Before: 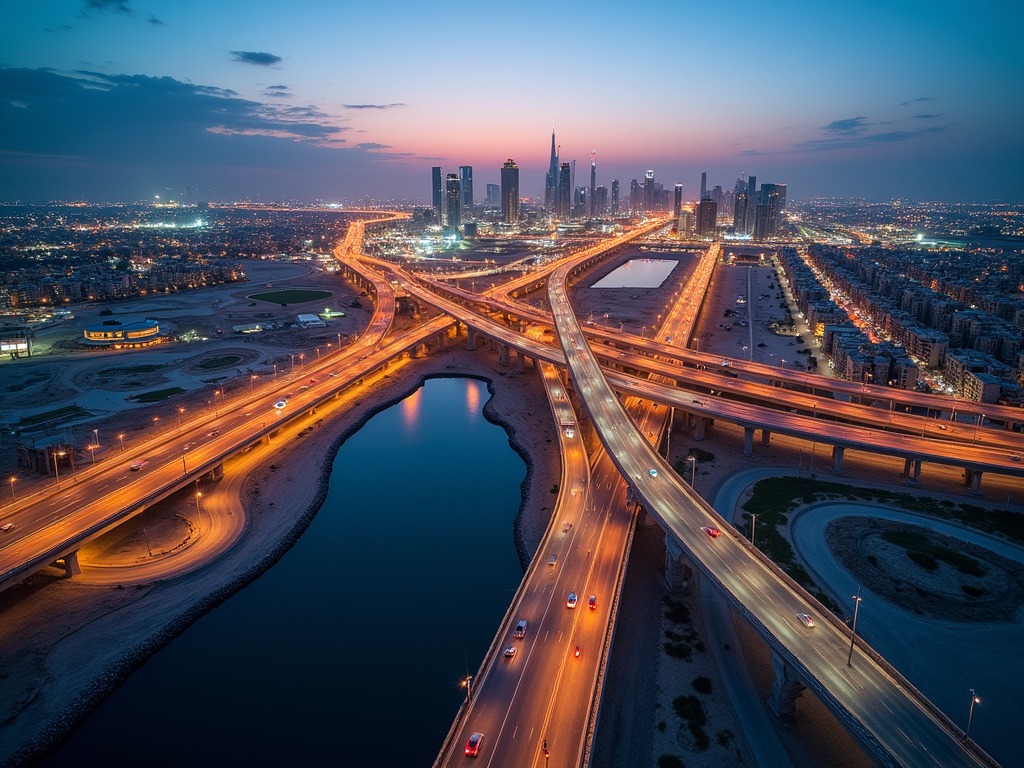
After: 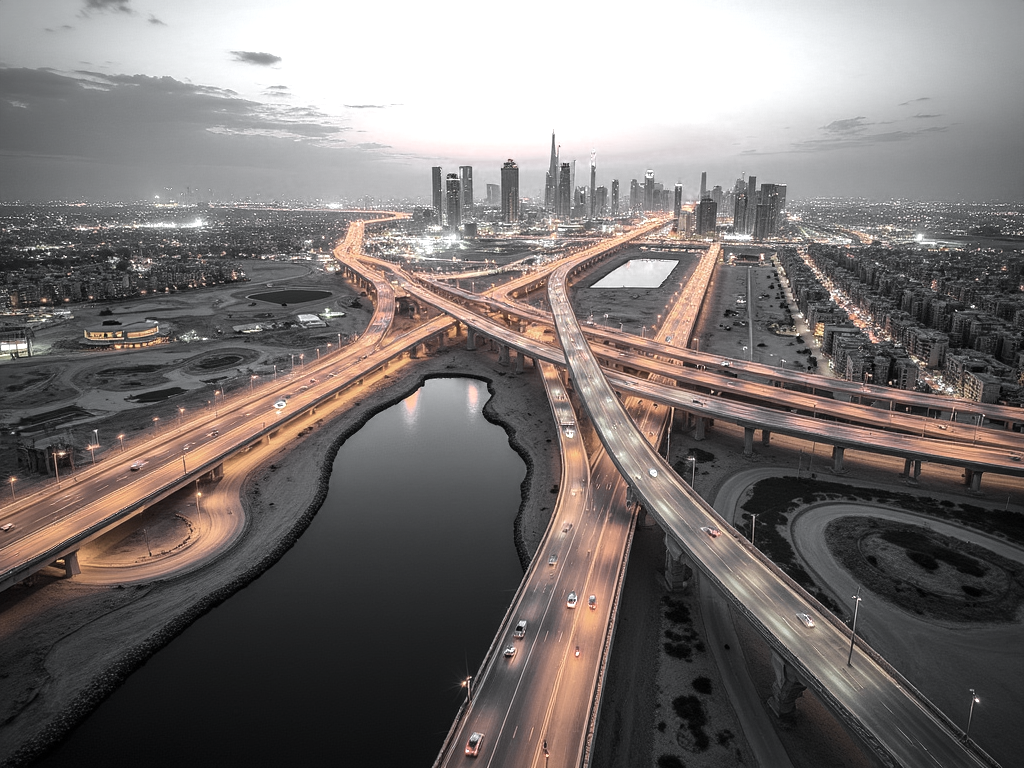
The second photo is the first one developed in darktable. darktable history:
color zones: curves: ch0 [(0, 0.613) (0.01, 0.613) (0.245, 0.448) (0.498, 0.529) (0.642, 0.665) (0.879, 0.777) (0.99, 0.613)]; ch1 [(0, 0.035) (0.121, 0.189) (0.259, 0.197) (0.415, 0.061) (0.589, 0.022) (0.732, 0.022) (0.857, 0.026) (0.991, 0.053)]
exposure: exposure 0.6 EV, compensate highlight preservation false
